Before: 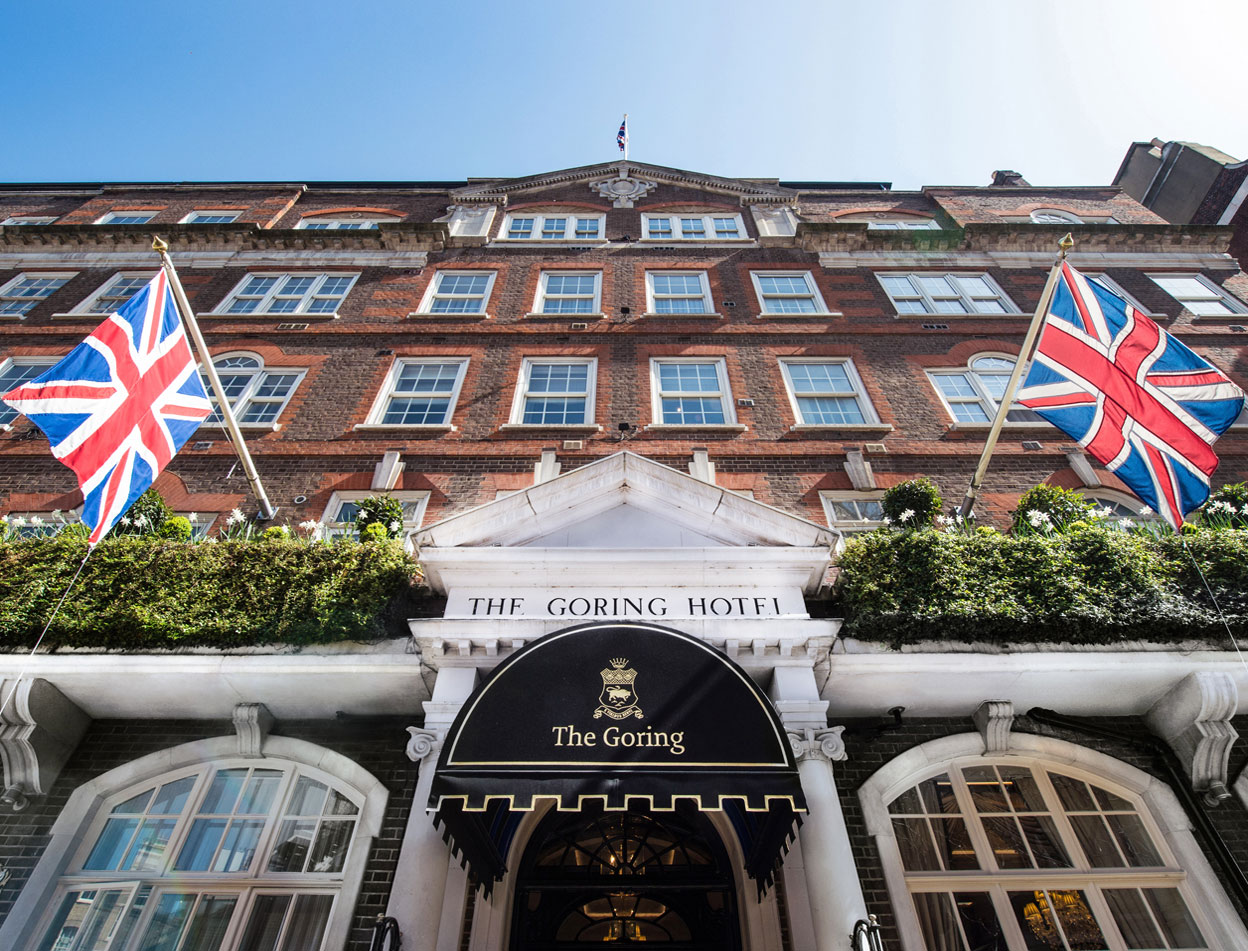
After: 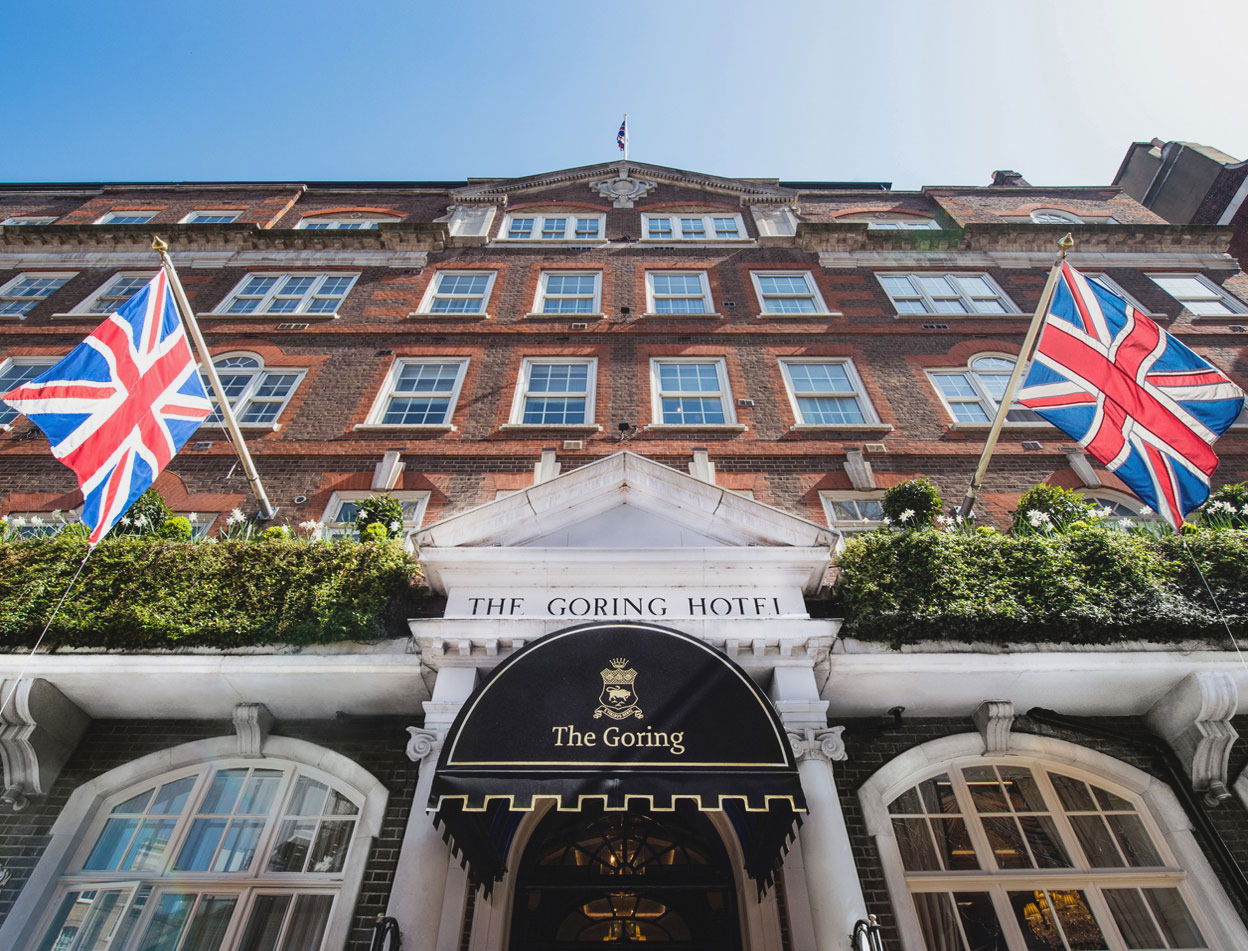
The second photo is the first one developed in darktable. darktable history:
contrast brightness saturation: contrast -0.11
